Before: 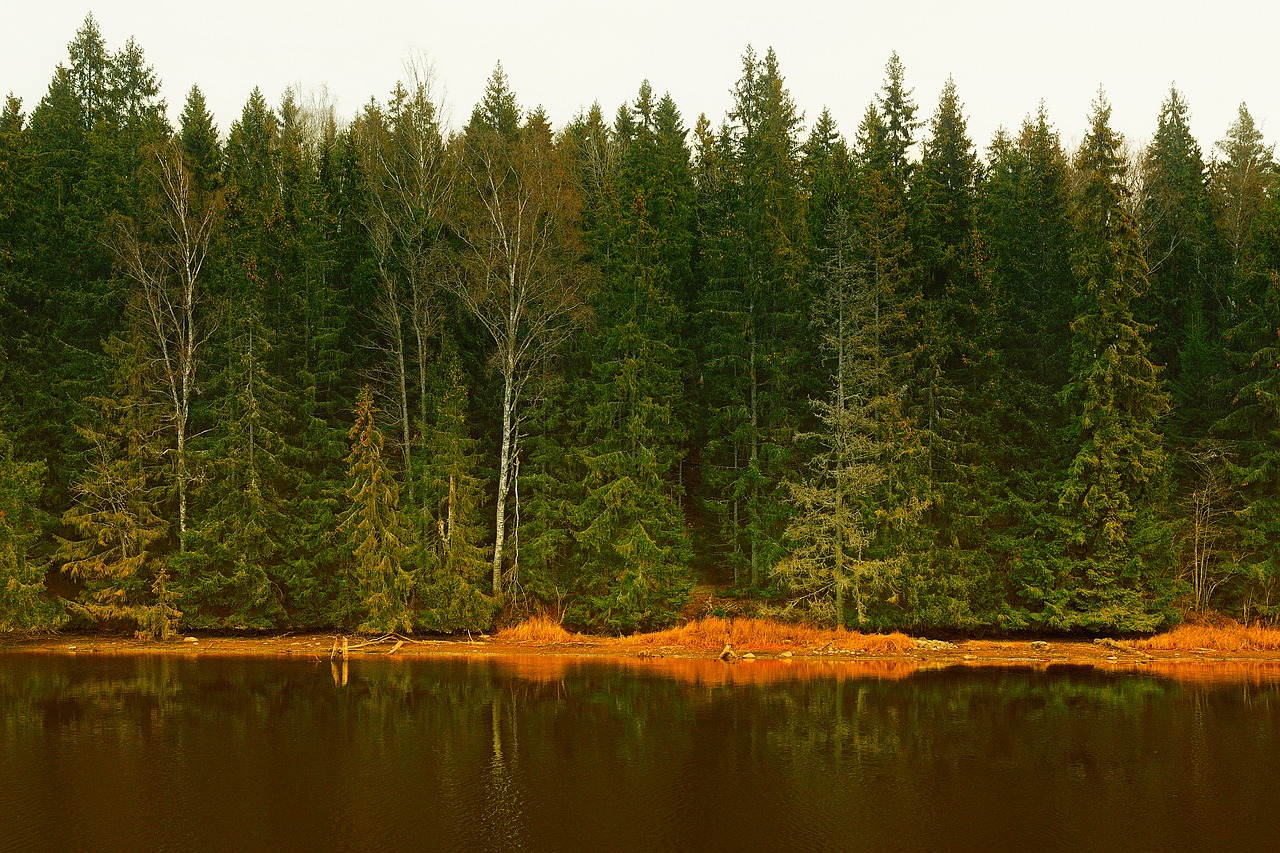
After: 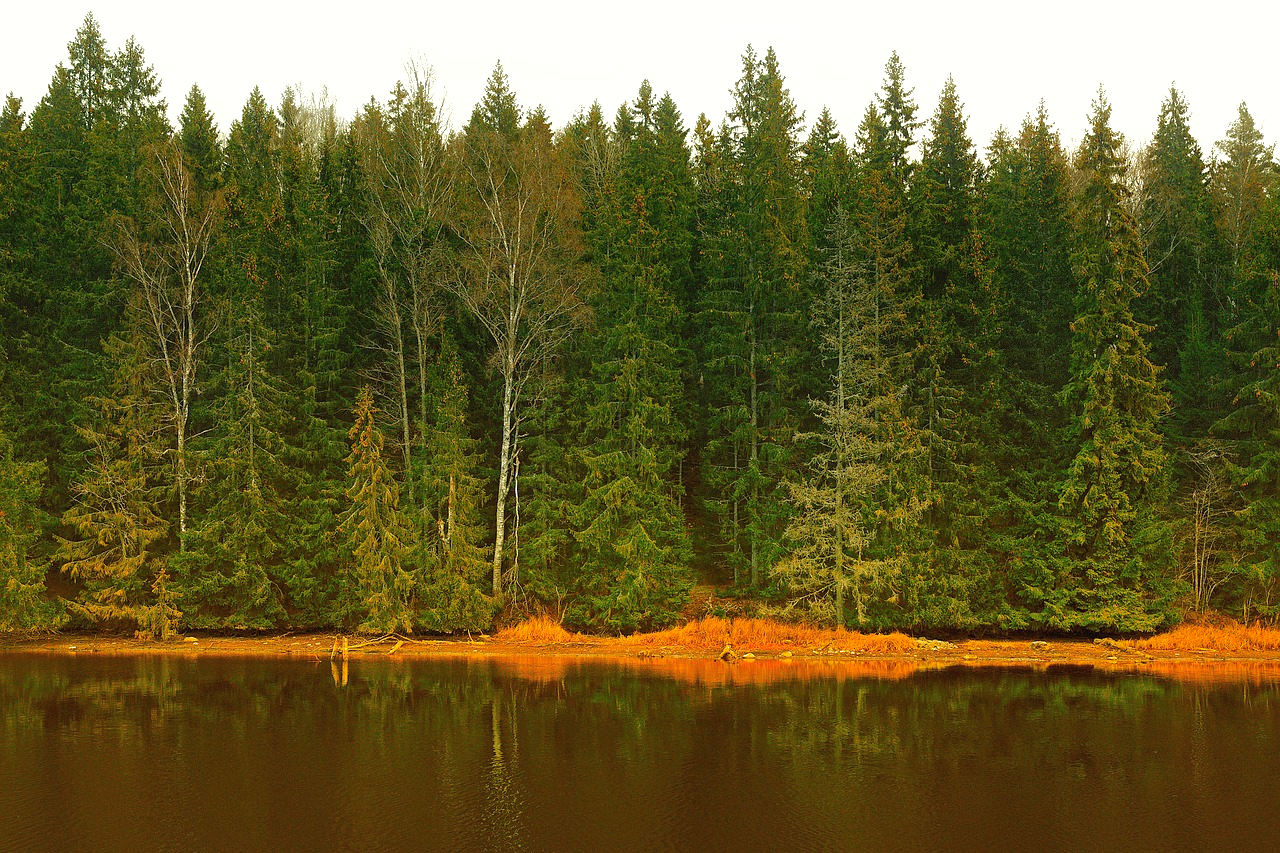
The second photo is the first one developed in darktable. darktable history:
shadows and highlights: shadows 40.13, highlights -59.72
exposure: exposure 0.298 EV, compensate exposure bias true, compensate highlight preservation false
